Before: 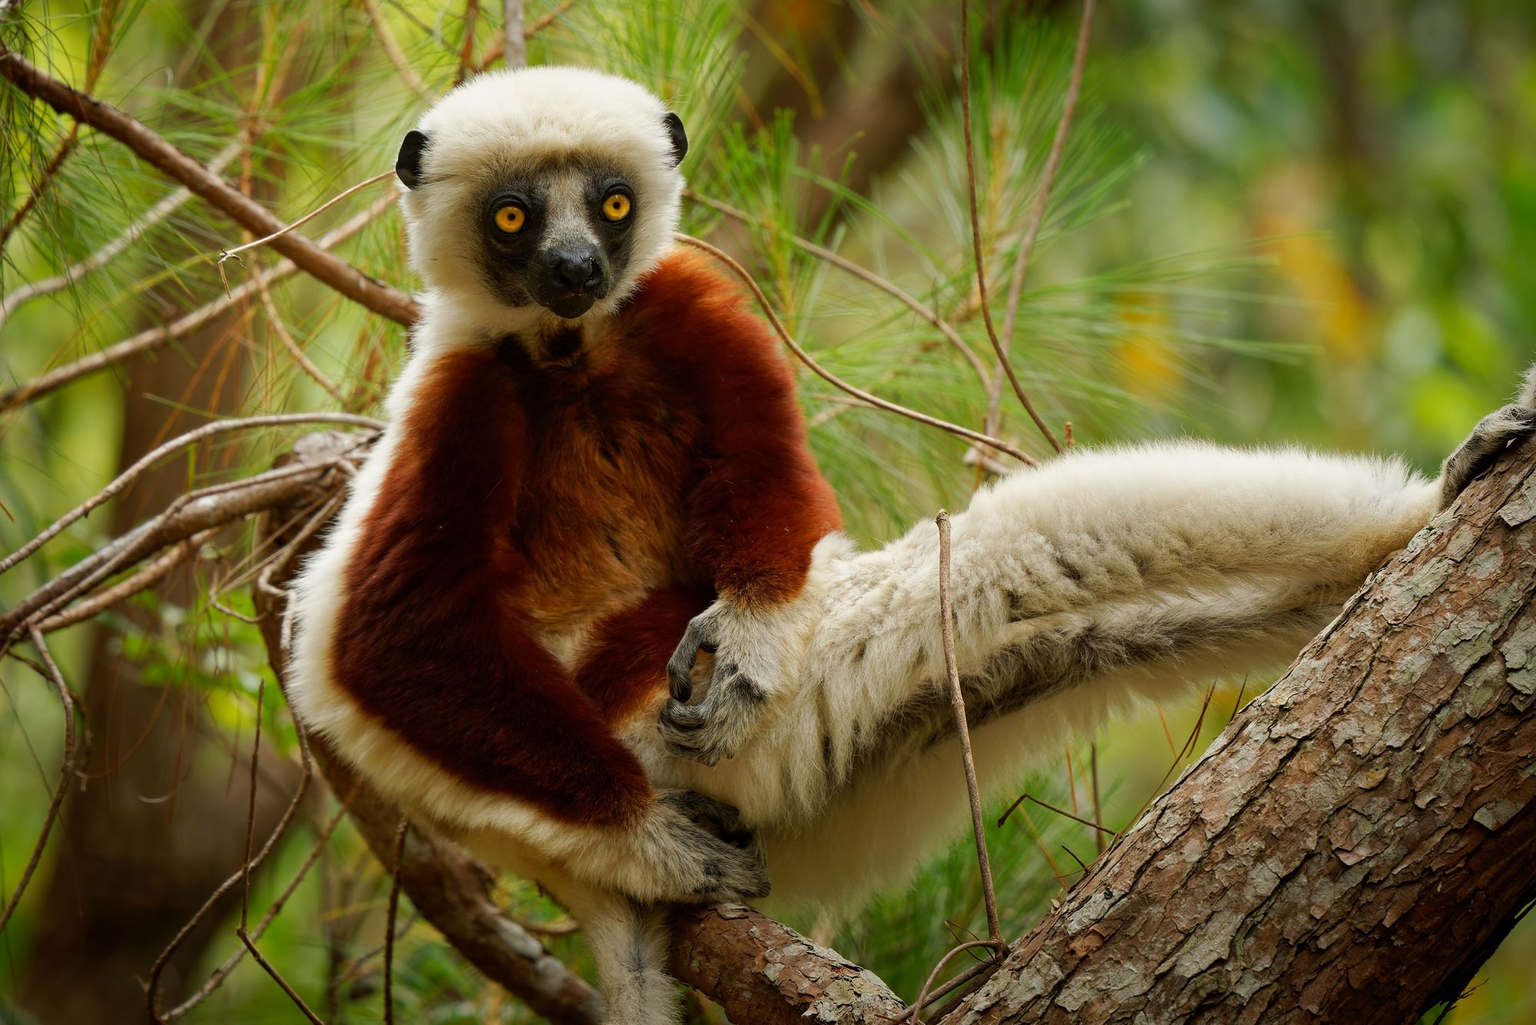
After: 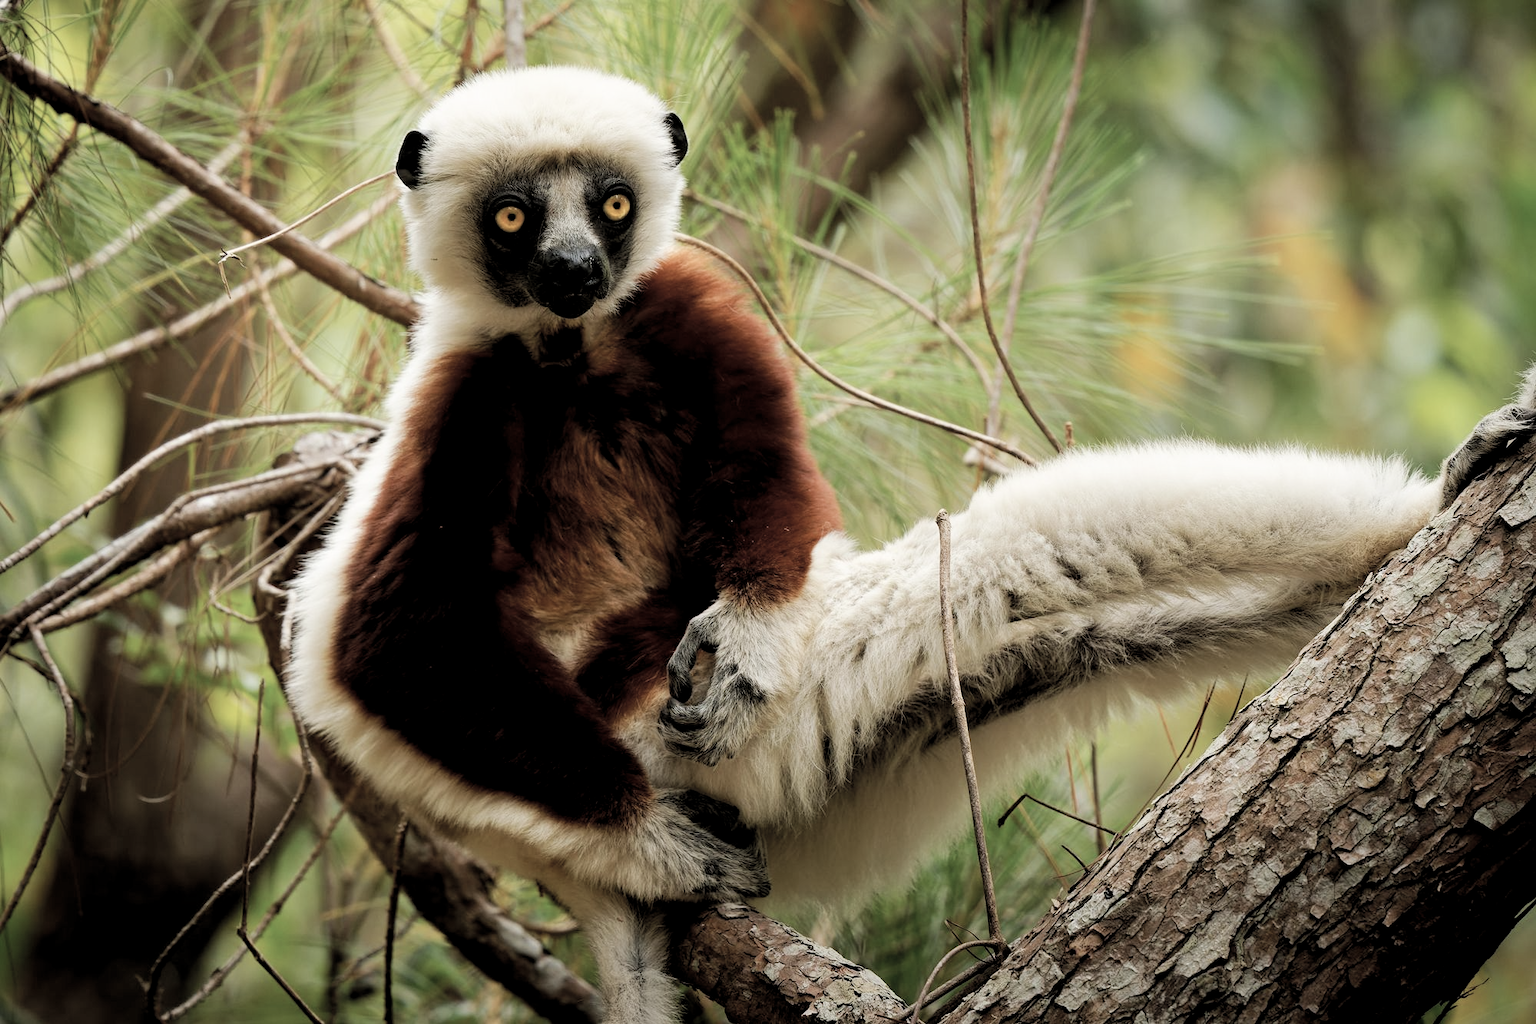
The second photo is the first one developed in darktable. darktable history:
filmic rgb: black relative exposure -7.39 EV, white relative exposure 5.07 EV, threshold 3.02 EV, hardness 3.2, enable highlight reconstruction true
exposure: compensate exposure bias true, compensate highlight preservation false
levels: mode automatic, black 8.51%, levels [0.036, 0.364, 0.827]
color correction: highlights b* -0.021, saturation 0.534
